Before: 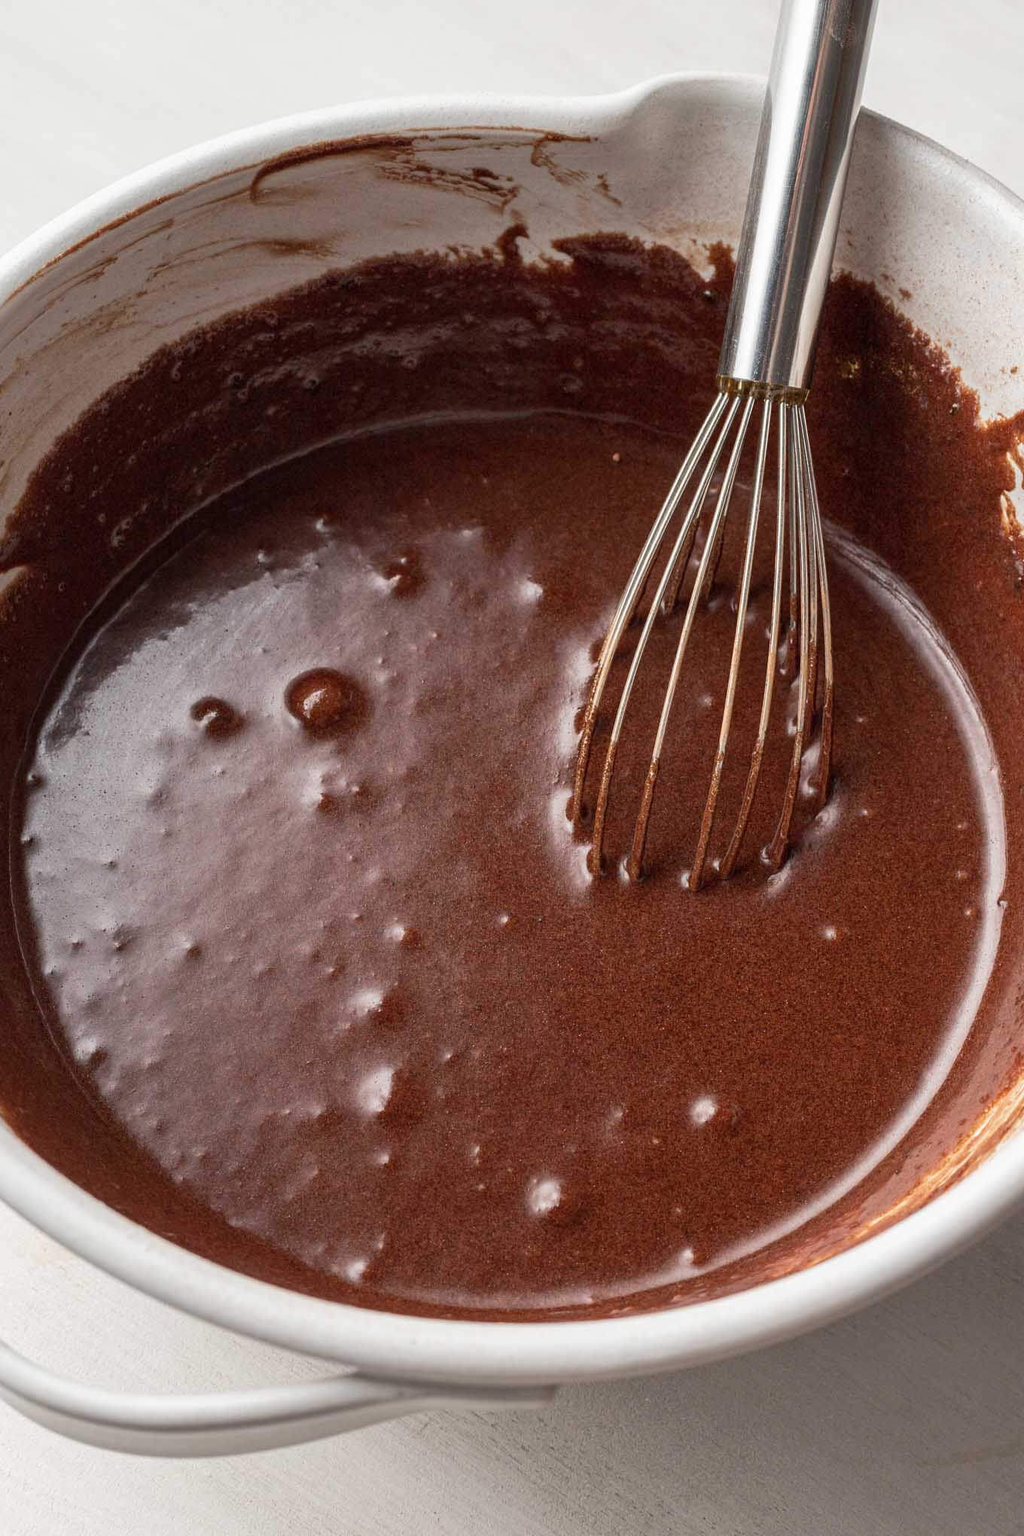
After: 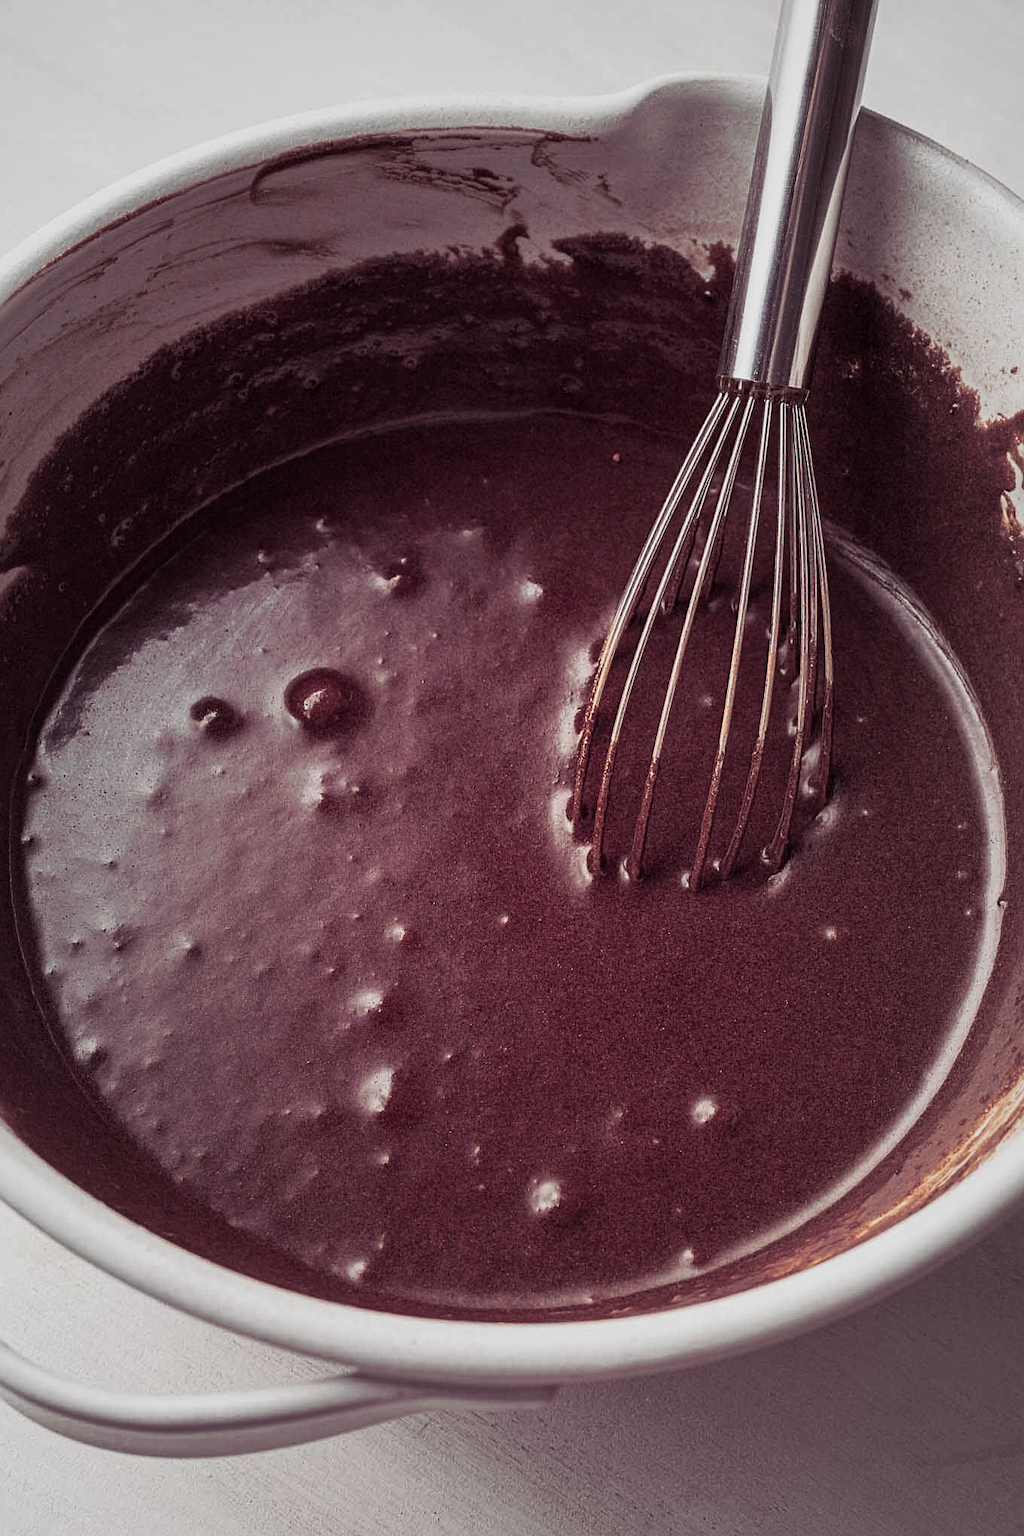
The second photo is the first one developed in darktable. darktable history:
shadows and highlights: radius 337.17, shadows 29.01, soften with gaussian
color look up table: target L [37.99, 65.71, 49.93, 39.19, 55.11, 70.72, 62.66, 40.02, 51.12, 30.33, 72.53, 71.94, 28.78, 55.26, 42.1, 81.73, 51.94, 51.04, 96.54, 81.26, 66.77, 50.87, 35.66, 20.46, 0 ×25], target a [13.56, 18.13, -4.88, -1.533, 8.84, -33.4, 36.07, 10.41, 48.24, 22.98, -23.71, 19.36, 14.18, -38.34, 53.38, 4.04, 49.99, -28.63, -0.43, -0.64, -0.73, -0.15, -0.42, -0.08, 0 ×25], target b [14.06, 17.81, -21.93, 1.533, -25.4, -0.2, 57.1, -45.96, 16.25, -21.59, 57.26, 67.86, -50.3, 31.37, 28.19, 79.82, -14.57, -28.64, 1.19, -0.34, -0.5, -0.27, -1.23, -0.97, 0 ×25], num patches 24
base curve: curves: ch0 [(0, 0) (0.257, 0.25) (0.482, 0.586) (0.757, 0.871) (1, 1)]
sharpen: radius 2.167, amount 0.381, threshold 0
exposure: exposure -0.462 EV, compensate highlight preservation false
contrast brightness saturation: contrast 0.08, saturation 0.2
split-toning: shadows › hue 316.8°, shadows › saturation 0.47, highlights › hue 201.6°, highlights › saturation 0, balance -41.97, compress 28.01%
vignetting: fall-off start 18.21%, fall-off radius 137.95%, brightness -0.207, center (-0.078, 0.066), width/height ratio 0.62, shape 0.59
